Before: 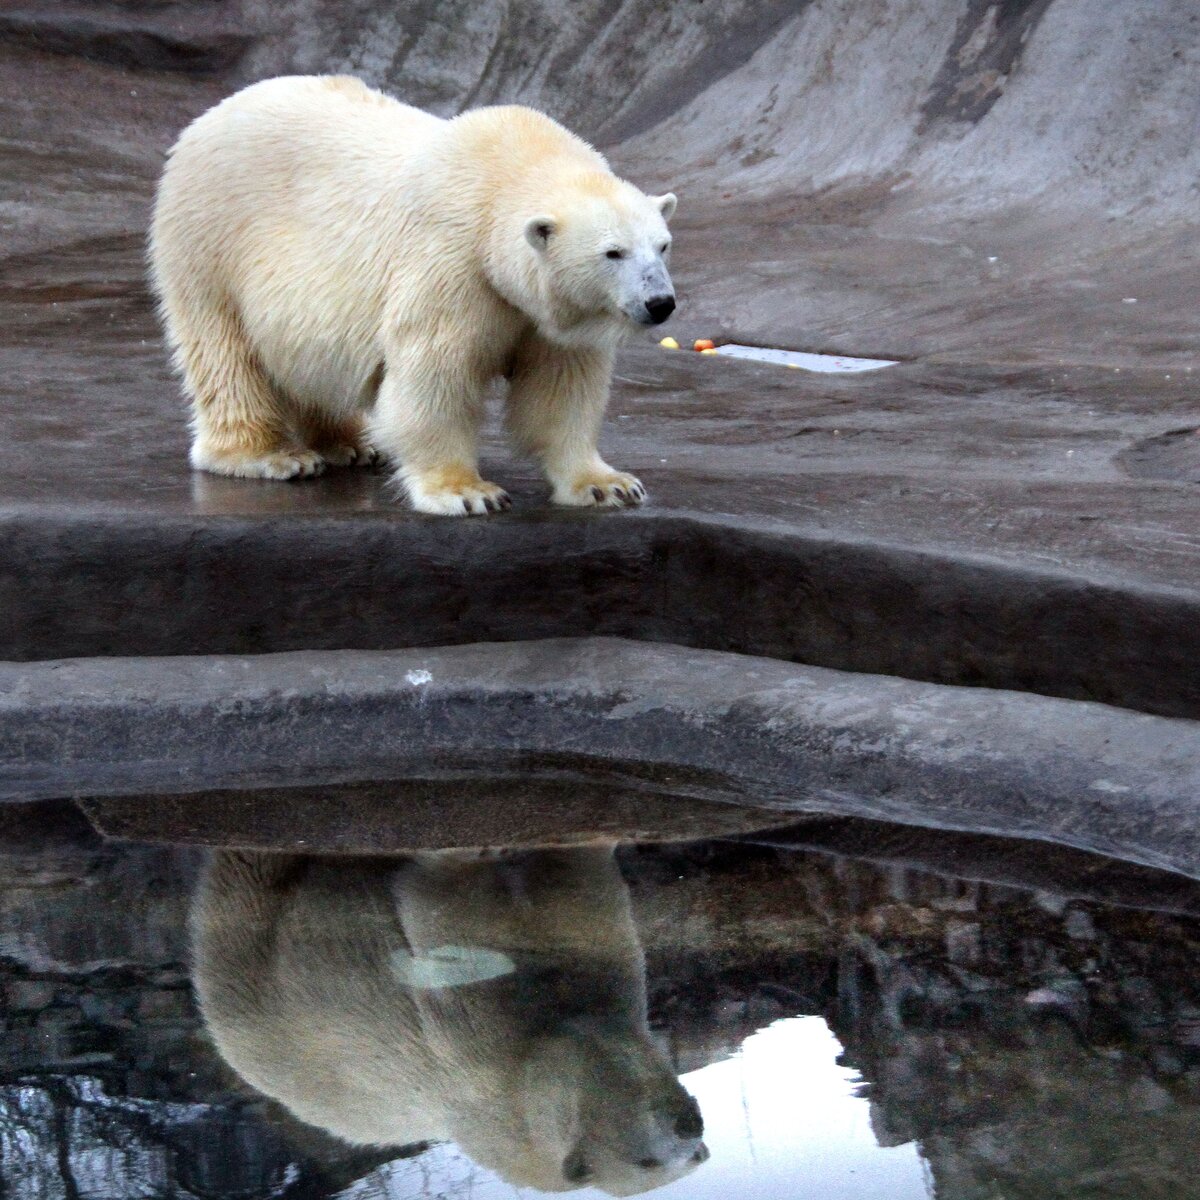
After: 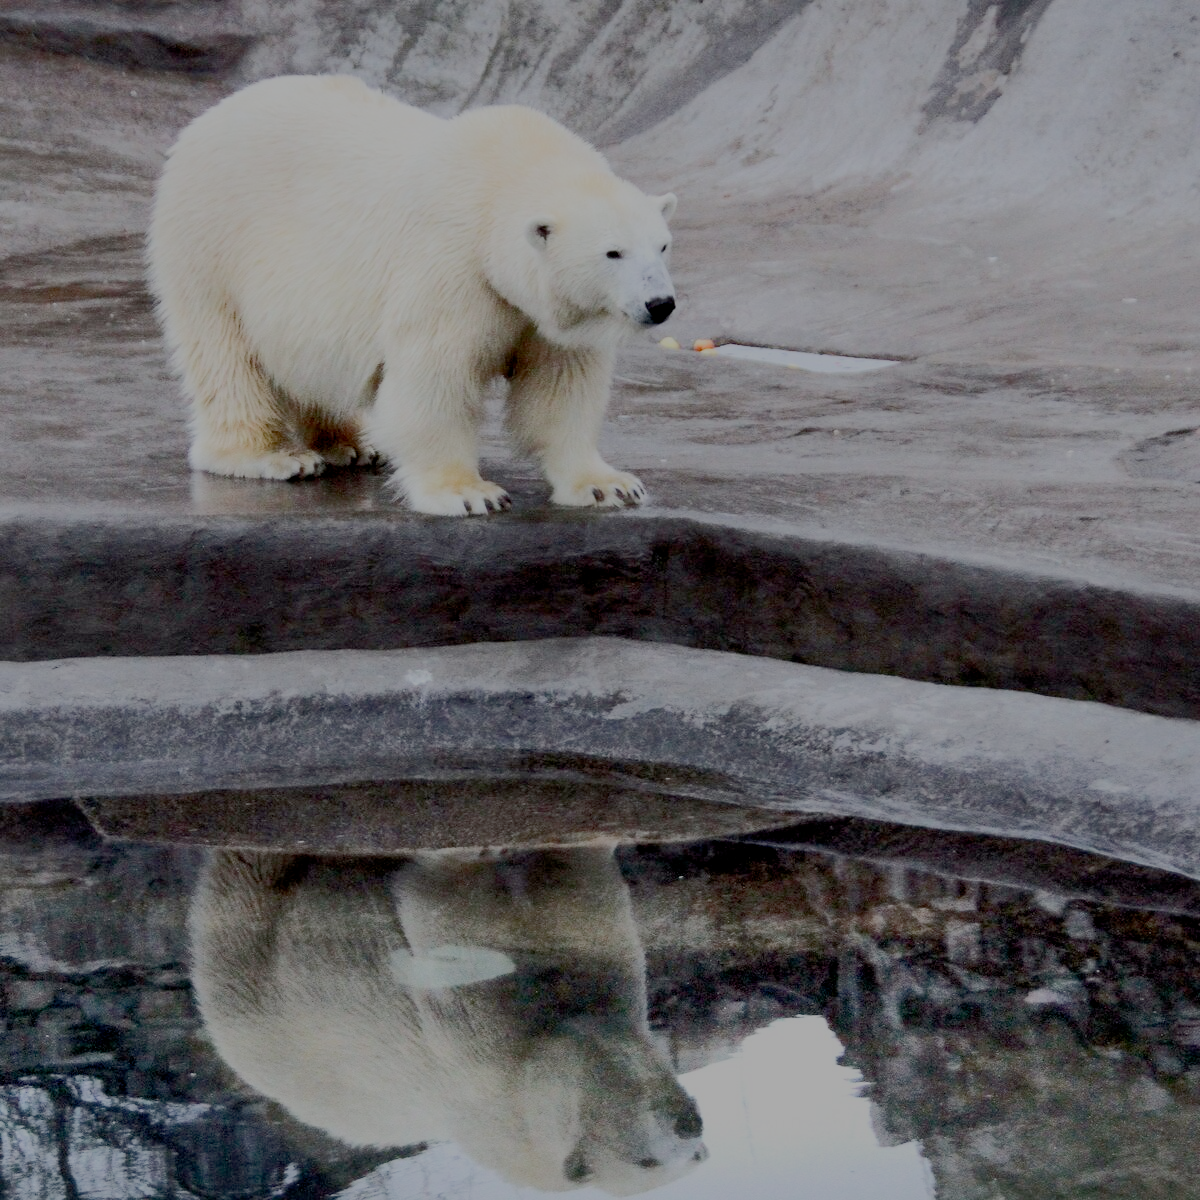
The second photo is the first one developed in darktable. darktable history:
rgb curve: curves: ch0 [(0, 0) (0.284, 0.292) (0.505, 0.644) (1, 1)], compensate middle gray true
filmic rgb: white relative exposure 8 EV, threshold 3 EV, structure ↔ texture 100%, target black luminance 0%, hardness 2.44, latitude 76.53%, contrast 0.562, shadows ↔ highlights balance 0%, preserve chrominance no, color science v4 (2020), iterations of high-quality reconstruction 10, type of noise poissonian, enable highlight reconstruction true
